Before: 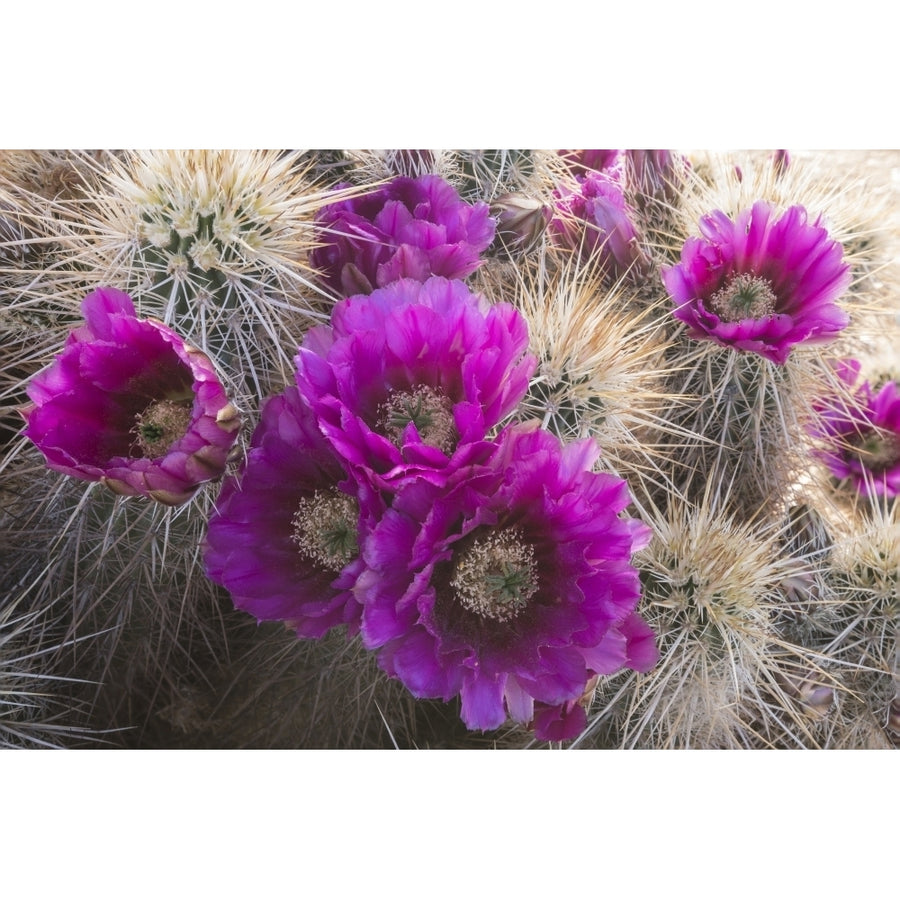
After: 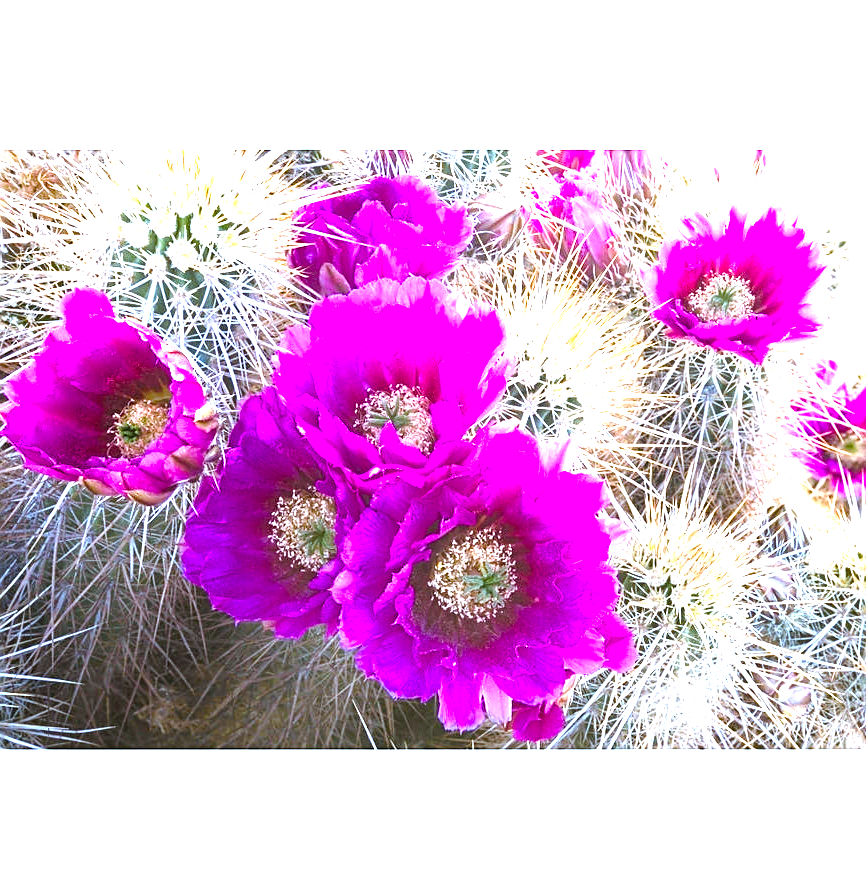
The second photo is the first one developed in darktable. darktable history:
exposure: black level correction 0, exposure 1 EV, compensate exposure bias true, compensate highlight preservation false
color balance rgb: white fulcrum 0.082 EV, linear chroma grading › global chroma 16.14%, perceptual saturation grading › global saturation 39.116%, perceptual saturation grading › highlights -25.859%, perceptual saturation grading › mid-tones 35.657%, perceptual saturation grading › shadows 35.361%, perceptual brilliance grading › highlights 9.247%, perceptual brilliance grading › mid-tones 4.716%, global vibrance 42.384%
sharpen: on, module defaults
tone equalizer: -8 EV -0.731 EV, -7 EV -0.726 EV, -6 EV -0.61 EV, -5 EV -0.424 EV, -3 EV 0.394 EV, -2 EV 0.6 EV, -1 EV 0.698 EV, +0 EV 0.722 EV
crop and rotate: left 2.55%, right 1.125%, bottom 1.915%
color correction: highlights a* -9.38, highlights b* -23.84
